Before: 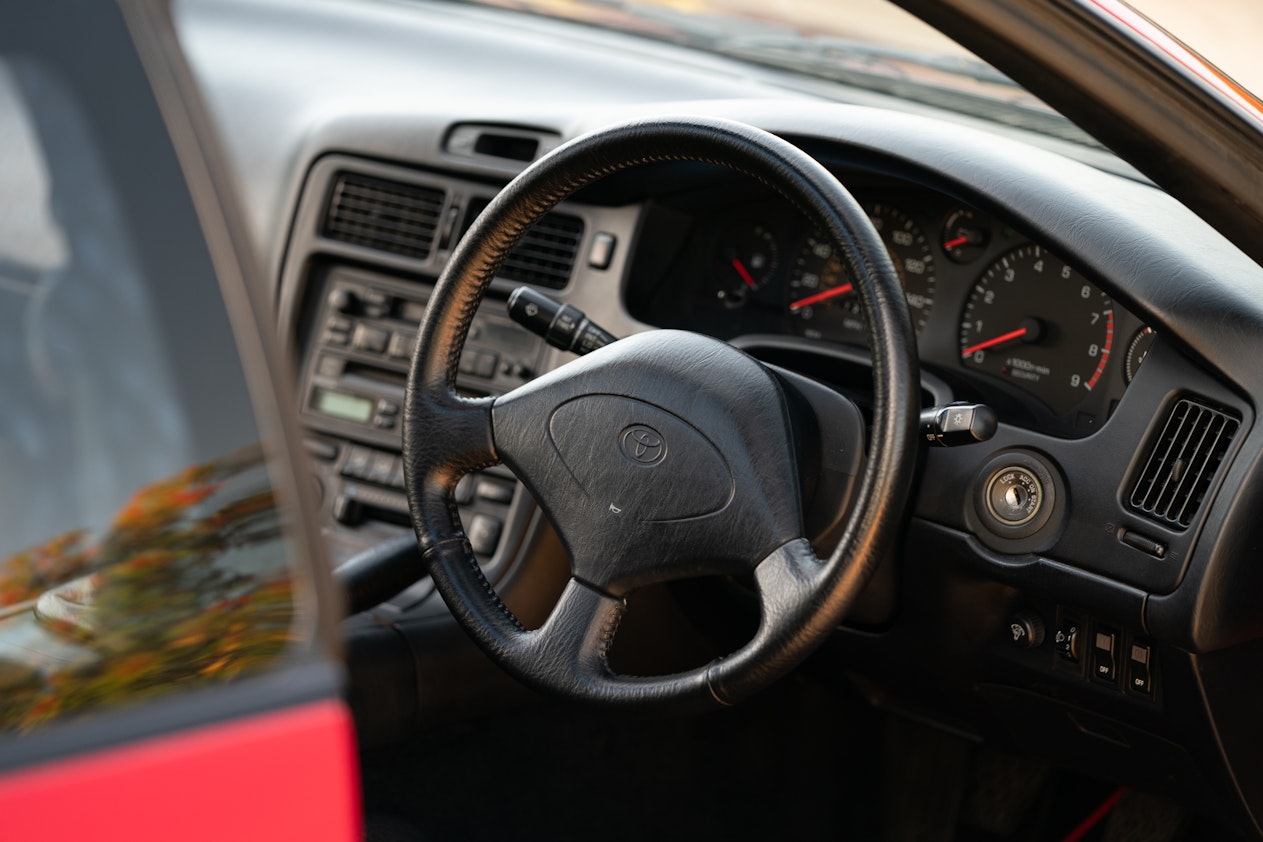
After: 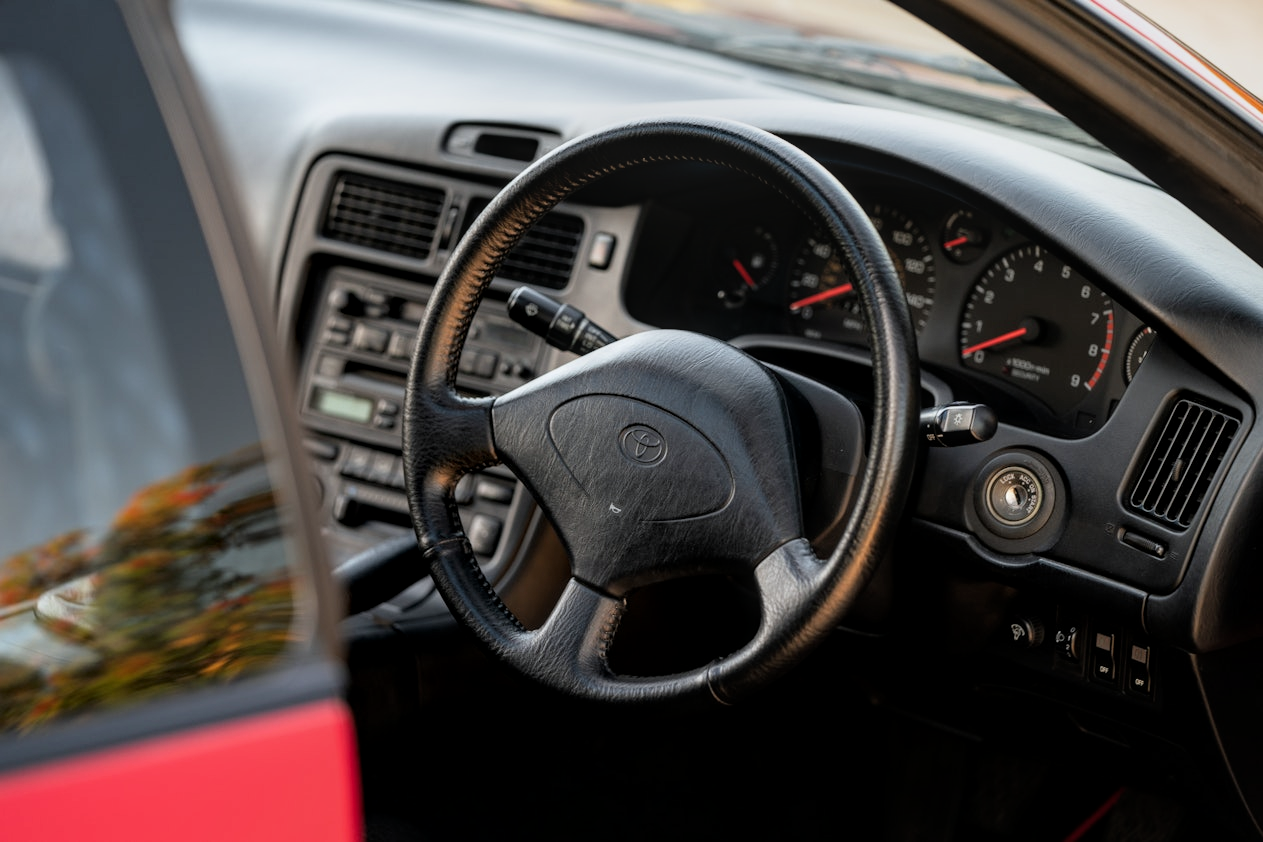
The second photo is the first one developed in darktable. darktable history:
local contrast: on, module defaults
white balance: red 0.982, blue 1.018
filmic rgb: black relative exposure -9.5 EV, white relative exposure 3.02 EV, hardness 6.12
